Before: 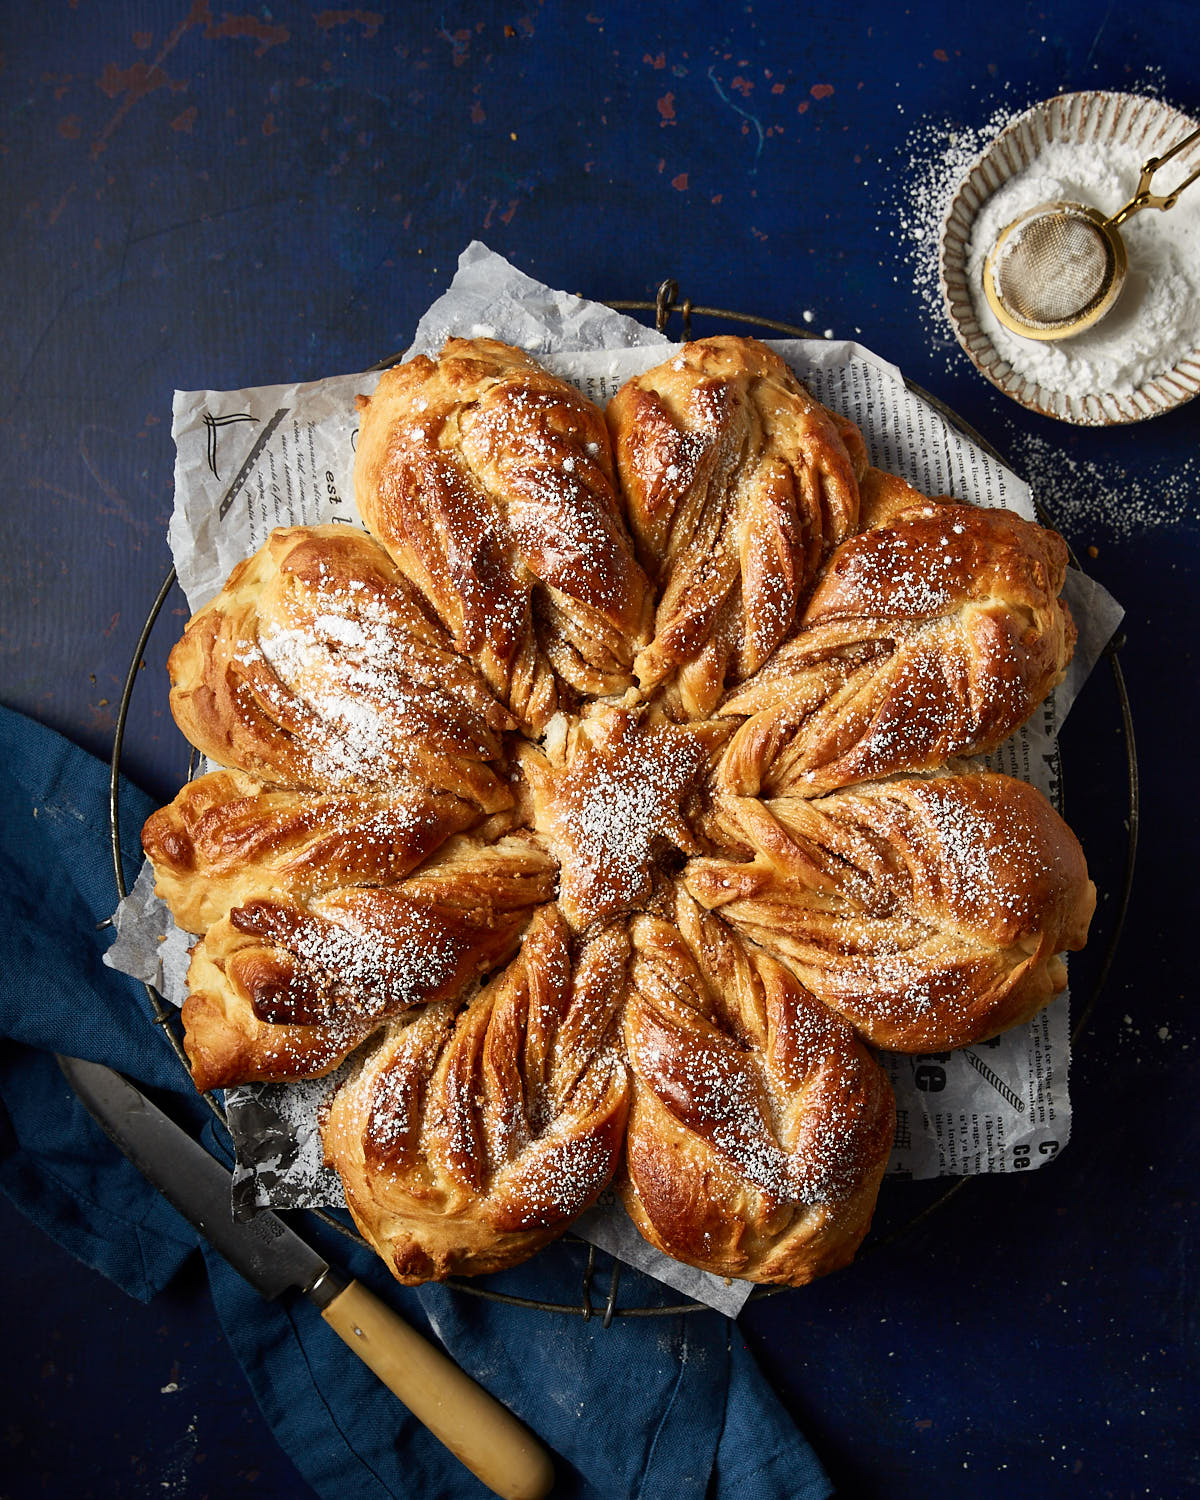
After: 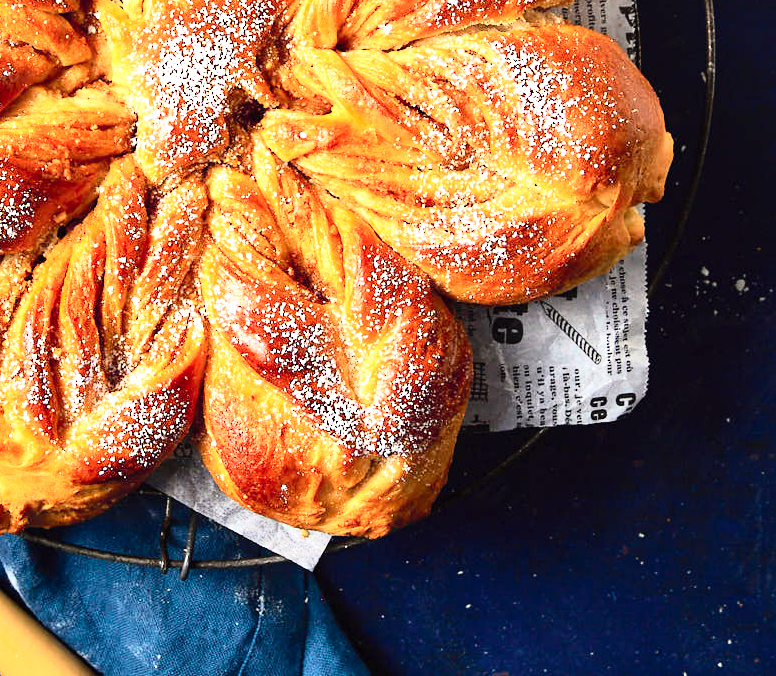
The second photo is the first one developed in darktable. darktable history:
sharpen: radius 2.883, amount 0.883, threshold 47.502
tone curve: curves: ch0 [(0, 0.001) (0.139, 0.096) (0.311, 0.278) (0.495, 0.531) (0.718, 0.816) (0.841, 0.909) (1, 0.967)]; ch1 [(0, 0) (0.272, 0.249) (0.388, 0.385) (0.469, 0.456) (0.495, 0.497) (0.538, 0.554) (0.578, 0.605) (0.707, 0.778) (1, 1)]; ch2 [(0, 0) (0.125, 0.089) (0.353, 0.329) (0.443, 0.408) (0.502, 0.499) (0.557, 0.542) (0.608, 0.635) (1, 1)], color space Lab, independent channels, preserve colors none
crop and rotate: left 35.289%, top 49.908%, bottom 4.997%
color zones: curves: ch0 [(0, 0.5) (0.143, 0.5) (0.286, 0.5) (0.429, 0.5) (0.571, 0.5) (0.714, 0.476) (0.857, 0.5) (1, 0.5)]; ch2 [(0, 0.5) (0.143, 0.5) (0.286, 0.5) (0.429, 0.5) (0.571, 0.5) (0.714, 0.487) (0.857, 0.5) (1, 0.5)]
contrast brightness saturation: brightness 0.146
exposure: black level correction 0, exposure 1.001 EV, compensate highlight preservation false
tone equalizer: -8 EV -0.427 EV, -7 EV -0.428 EV, -6 EV -0.345 EV, -5 EV -0.255 EV, -3 EV 0.23 EV, -2 EV 0.338 EV, -1 EV 0.393 EV, +0 EV 0.399 EV
